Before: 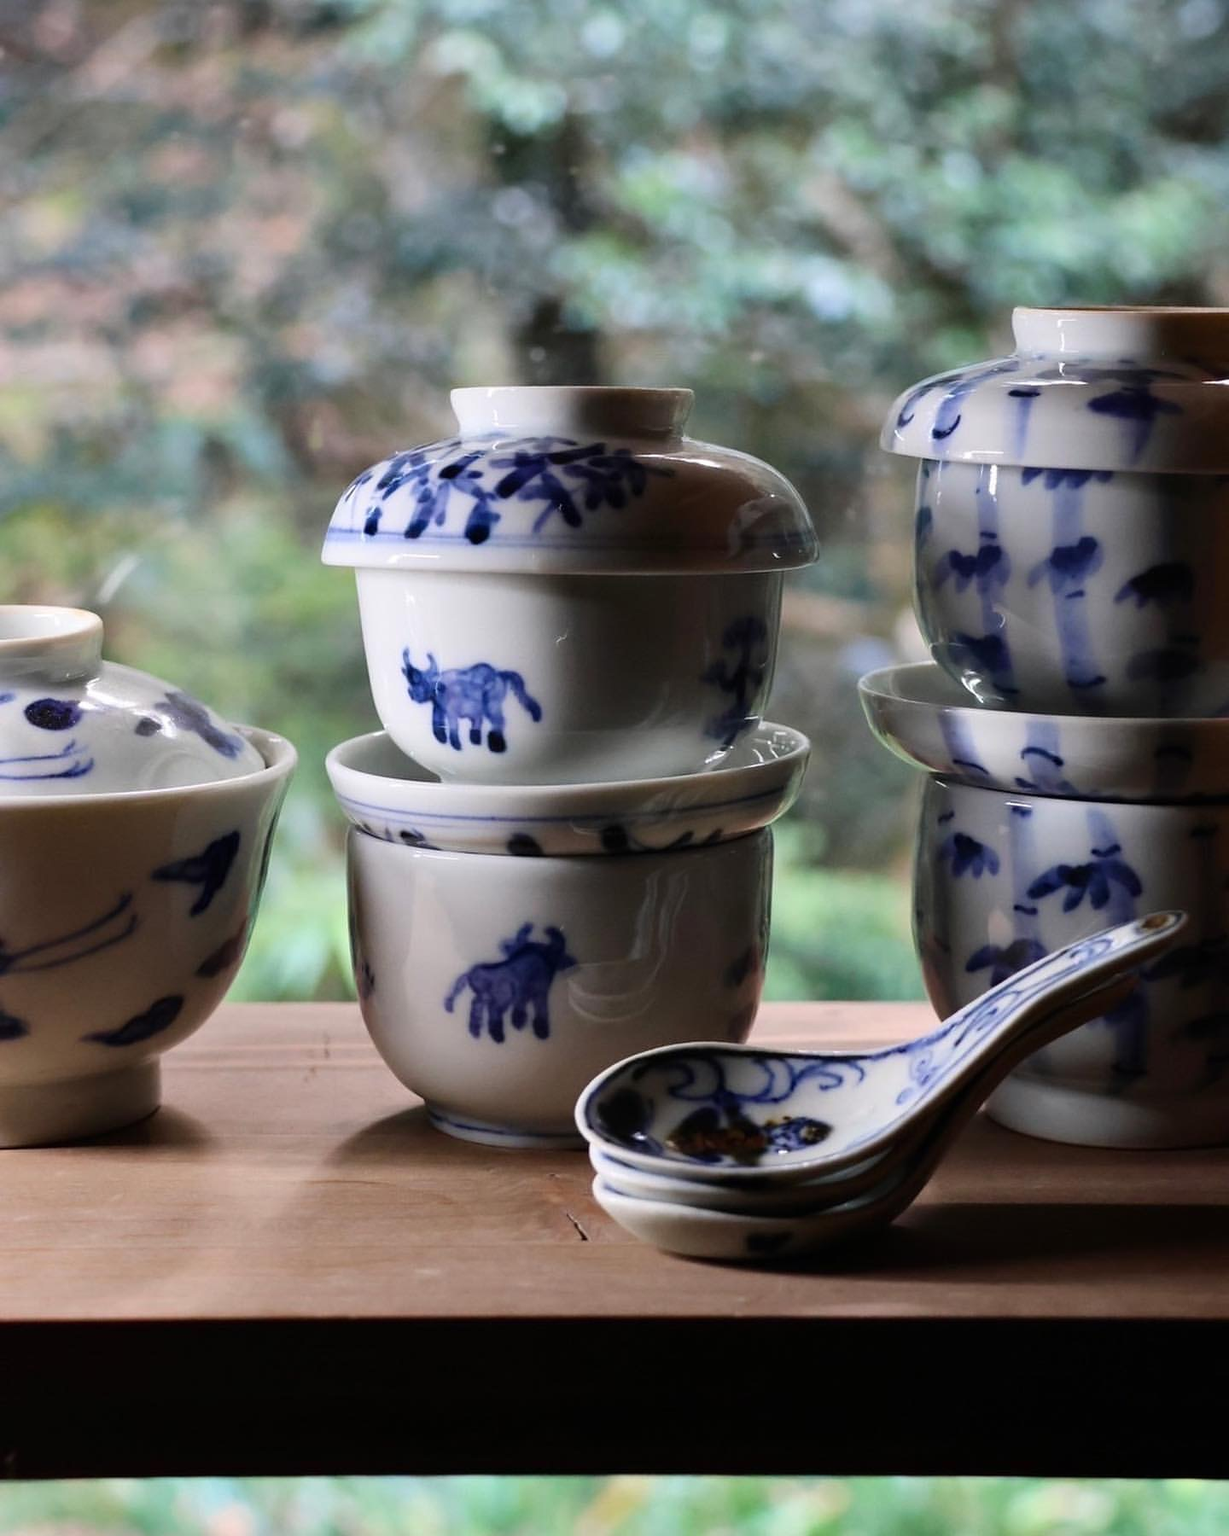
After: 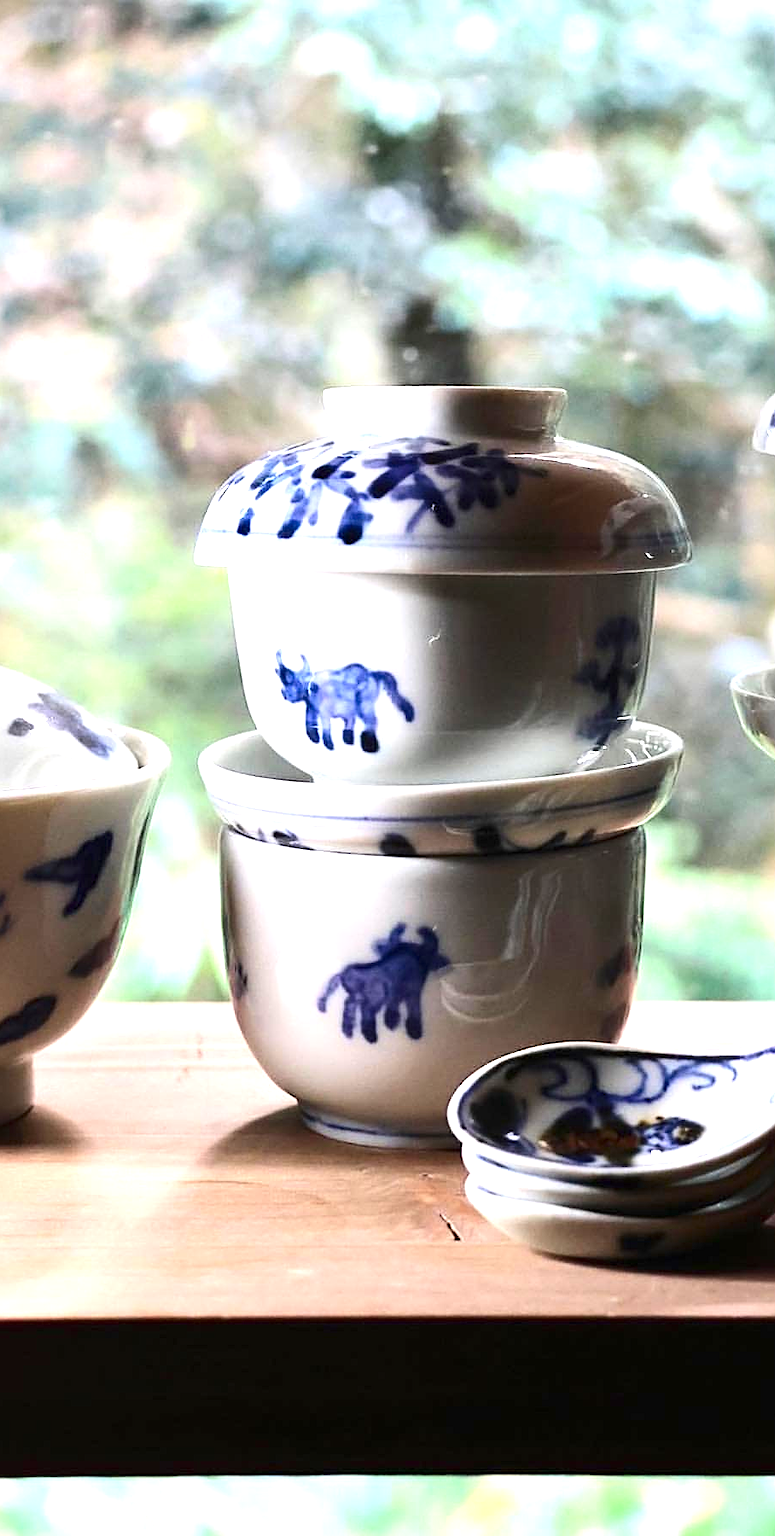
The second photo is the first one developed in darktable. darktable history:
contrast brightness saturation: contrast 0.145
sharpen: on, module defaults
exposure: black level correction 0, exposure 1.453 EV, compensate highlight preservation false
levels: mode automatic, levels [0, 0.394, 0.787]
crop: left 10.399%, right 26.458%
